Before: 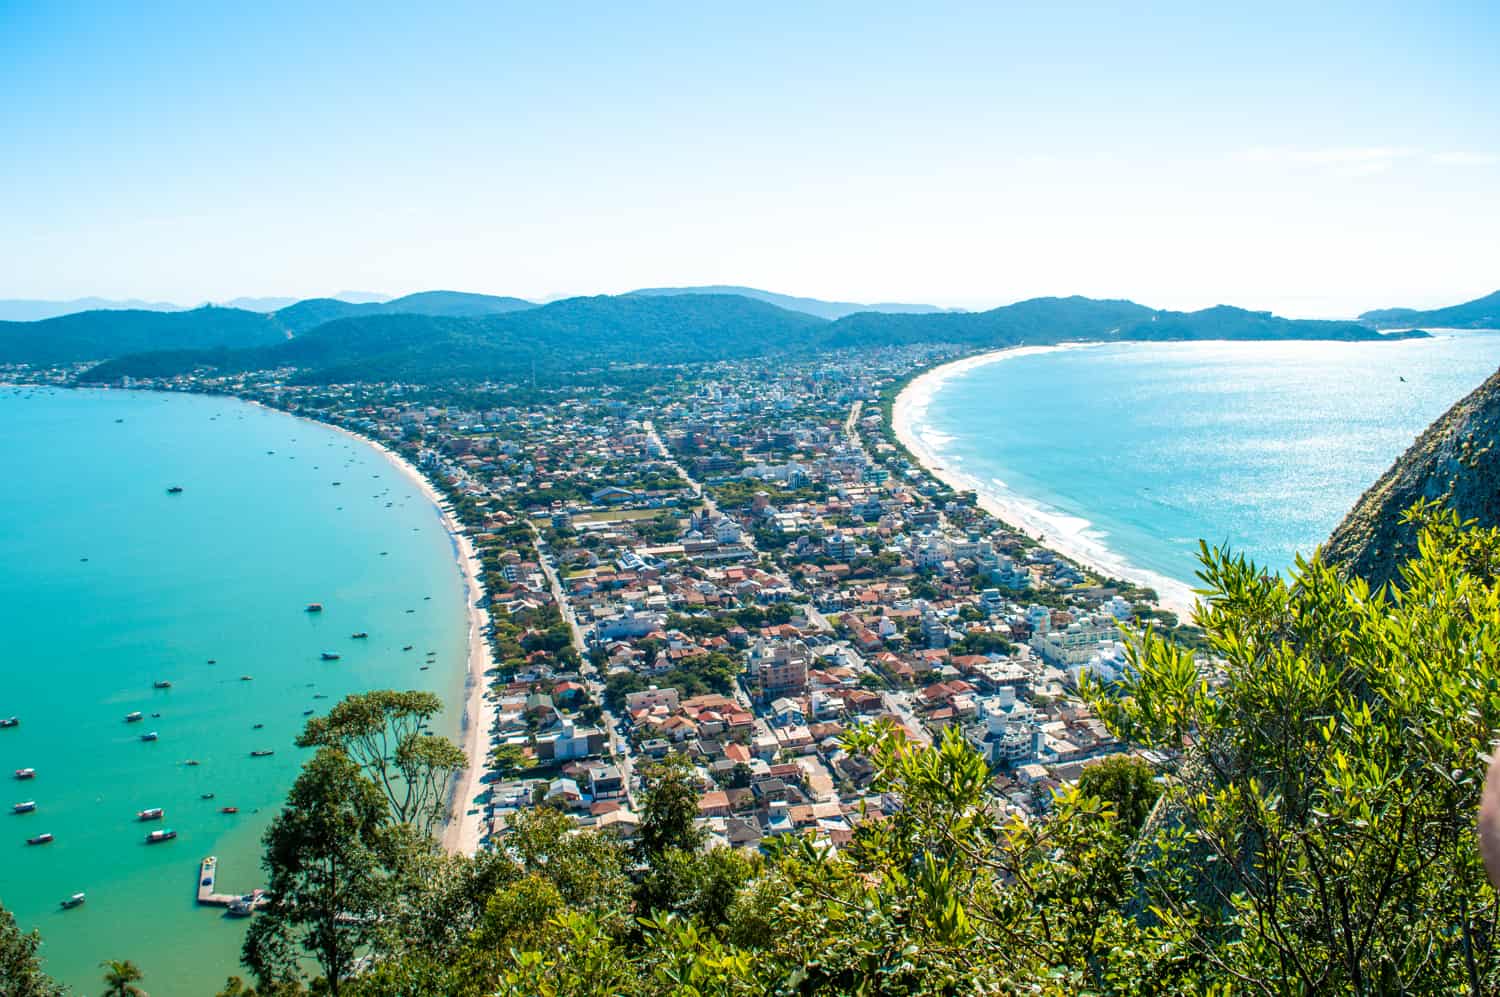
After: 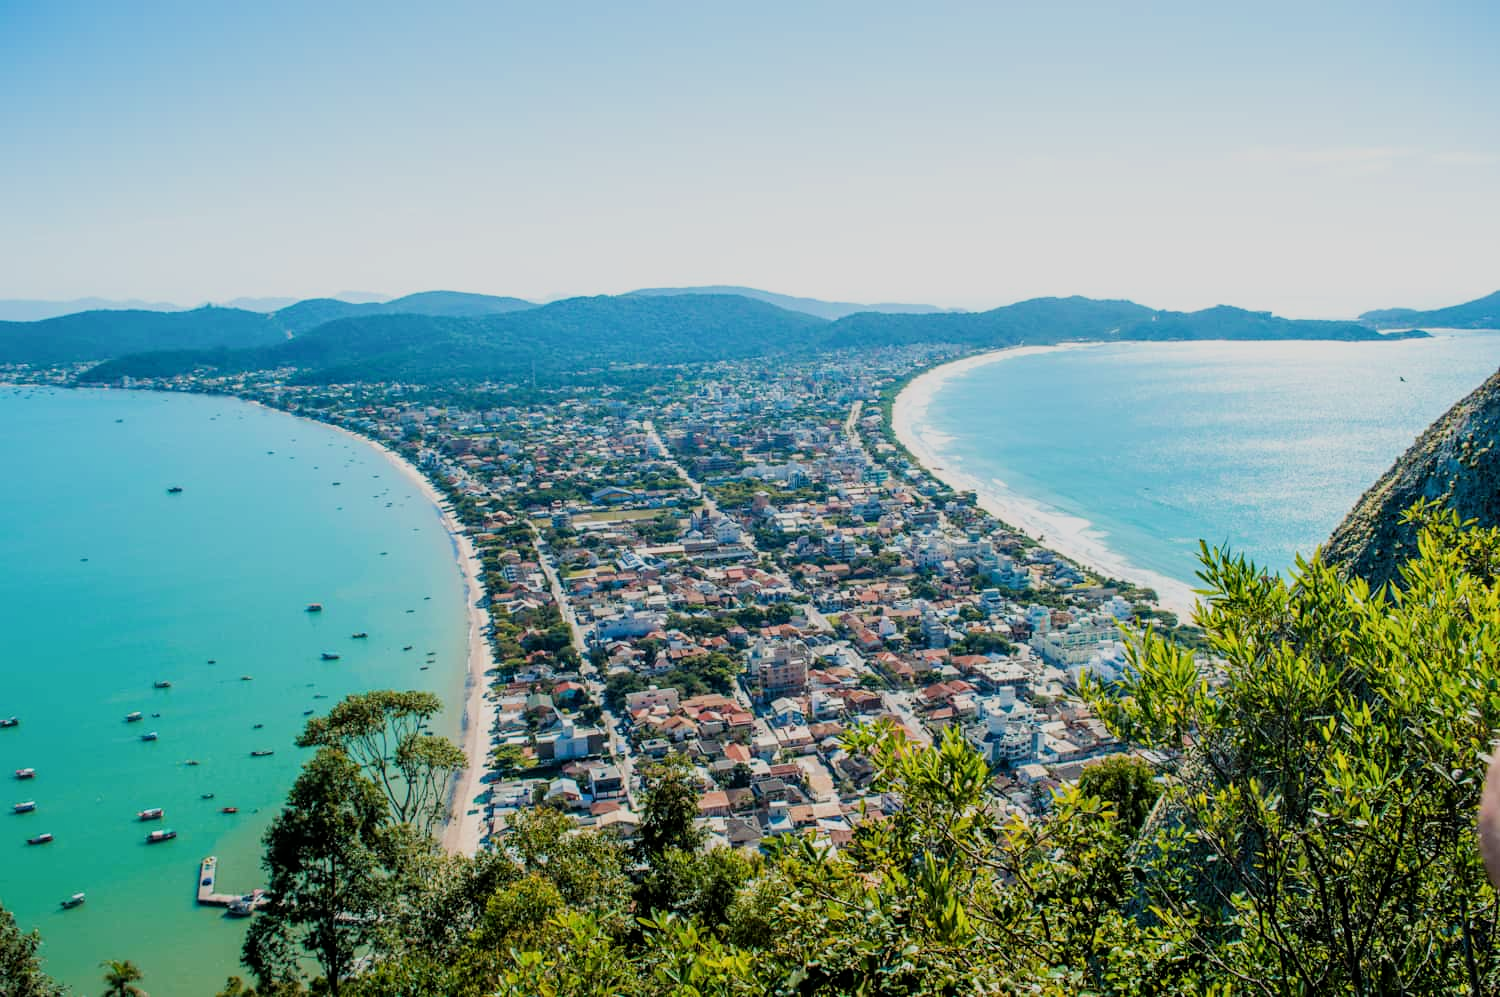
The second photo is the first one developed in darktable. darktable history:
filmic rgb: black relative exposure -7.83 EV, white relative exposure 4.26 EV, hardness 3.89
